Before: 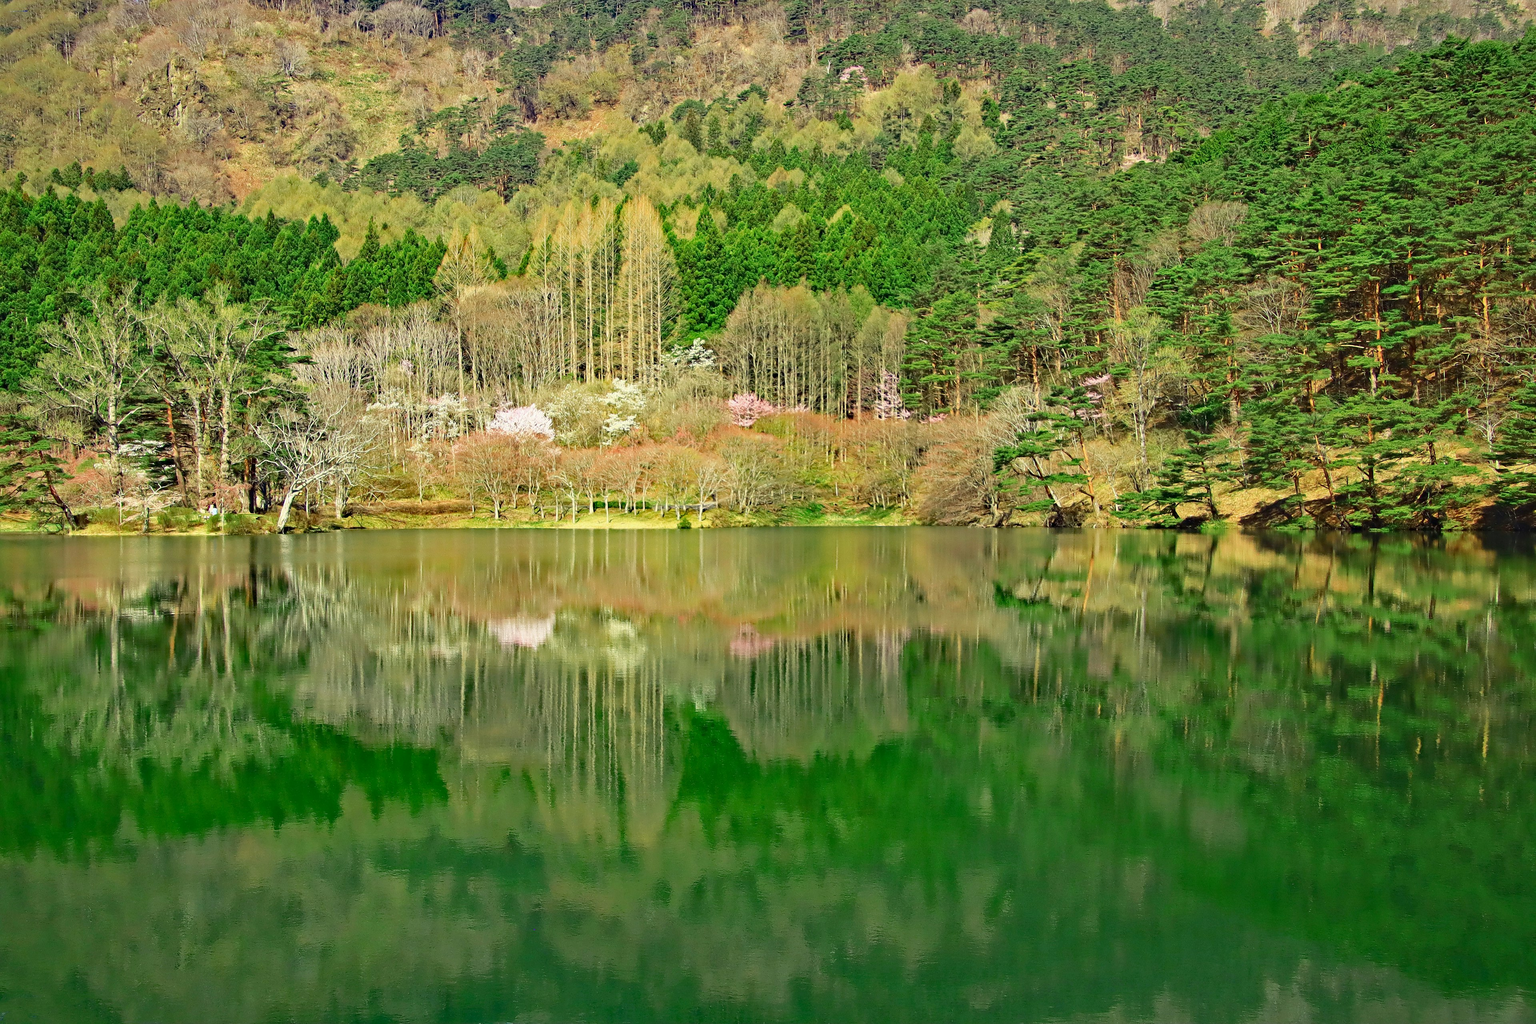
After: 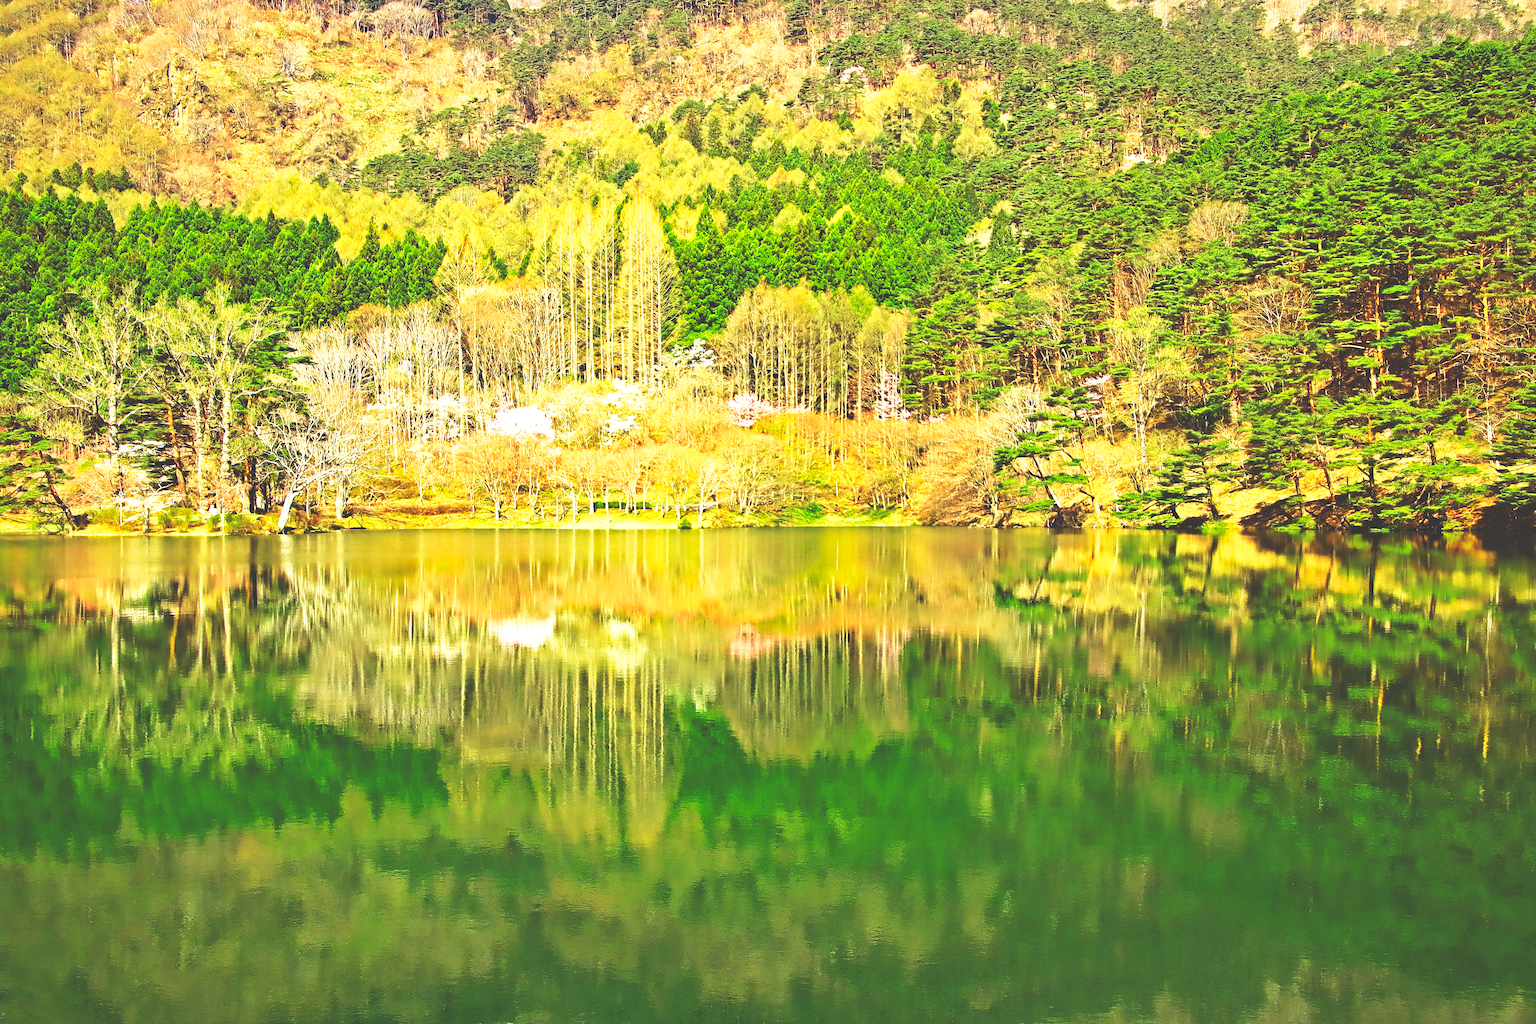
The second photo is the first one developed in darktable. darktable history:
base curve: curves: ch0 [(0, 0.036) (0.007, 0.037) (0.604, 0.887) (1, 1)], preserve colors none
exposure: exposure 0.648 EV, compensate highlight preservation false
color balance rgb: shadows lift › chroma 4.41%, shadows lift › hue 27°, power › chroma 2.5%, power › hue 70°, highlights gain › chroma 1%, highlights gain › hue 27°, saturation formula JzAzBz (2021)
